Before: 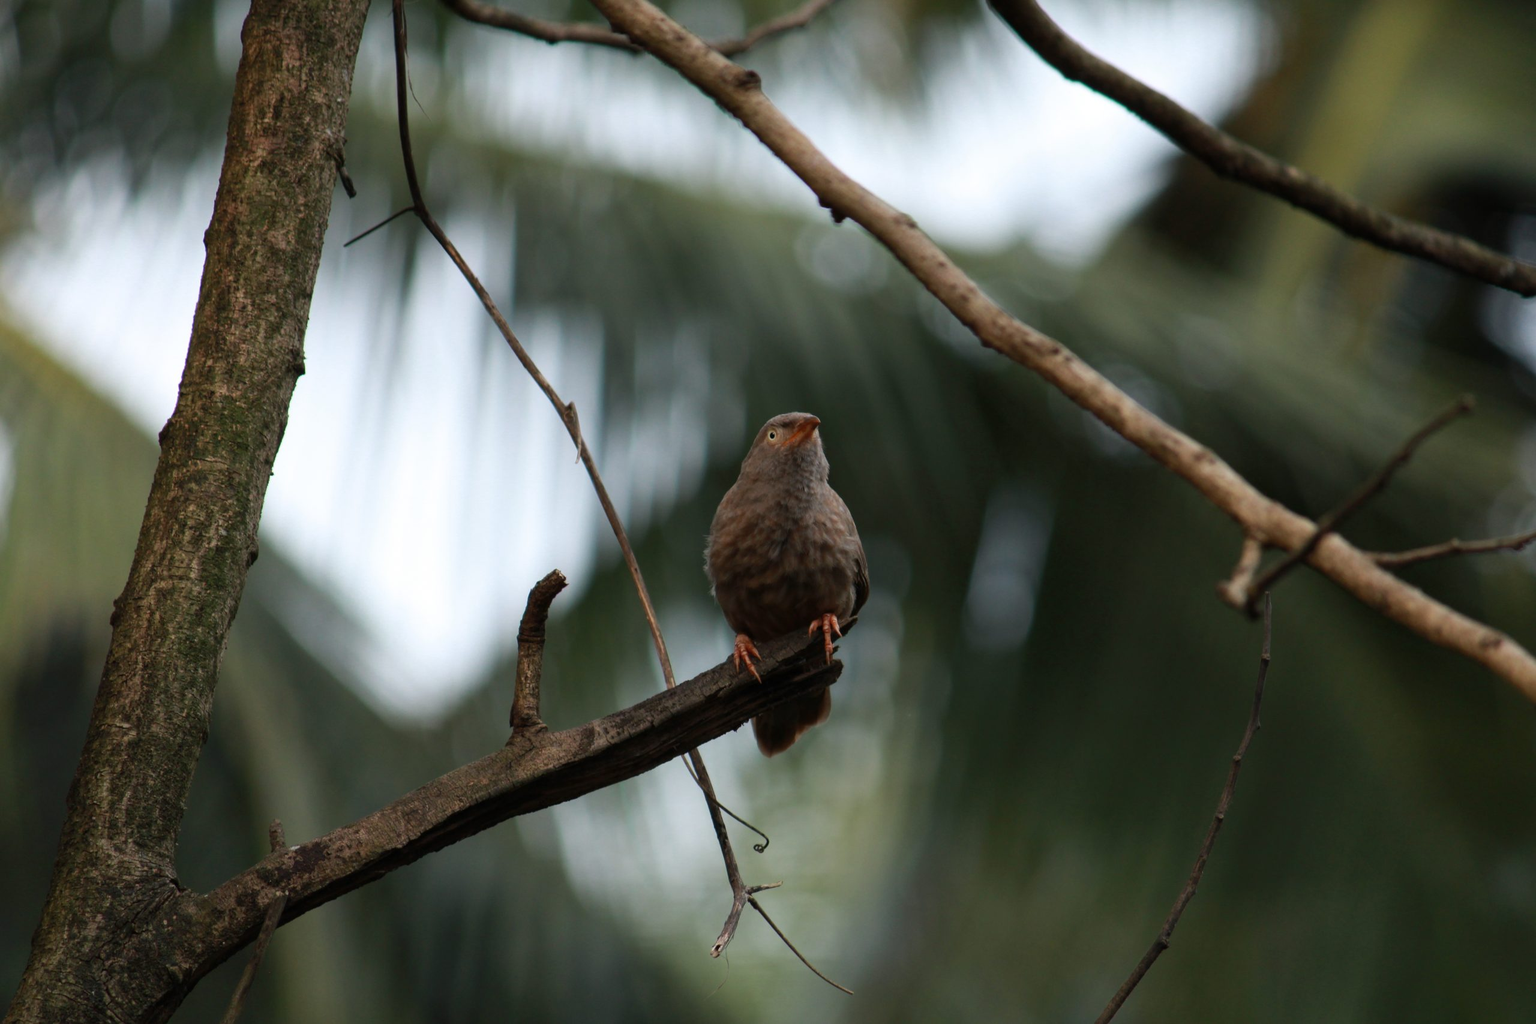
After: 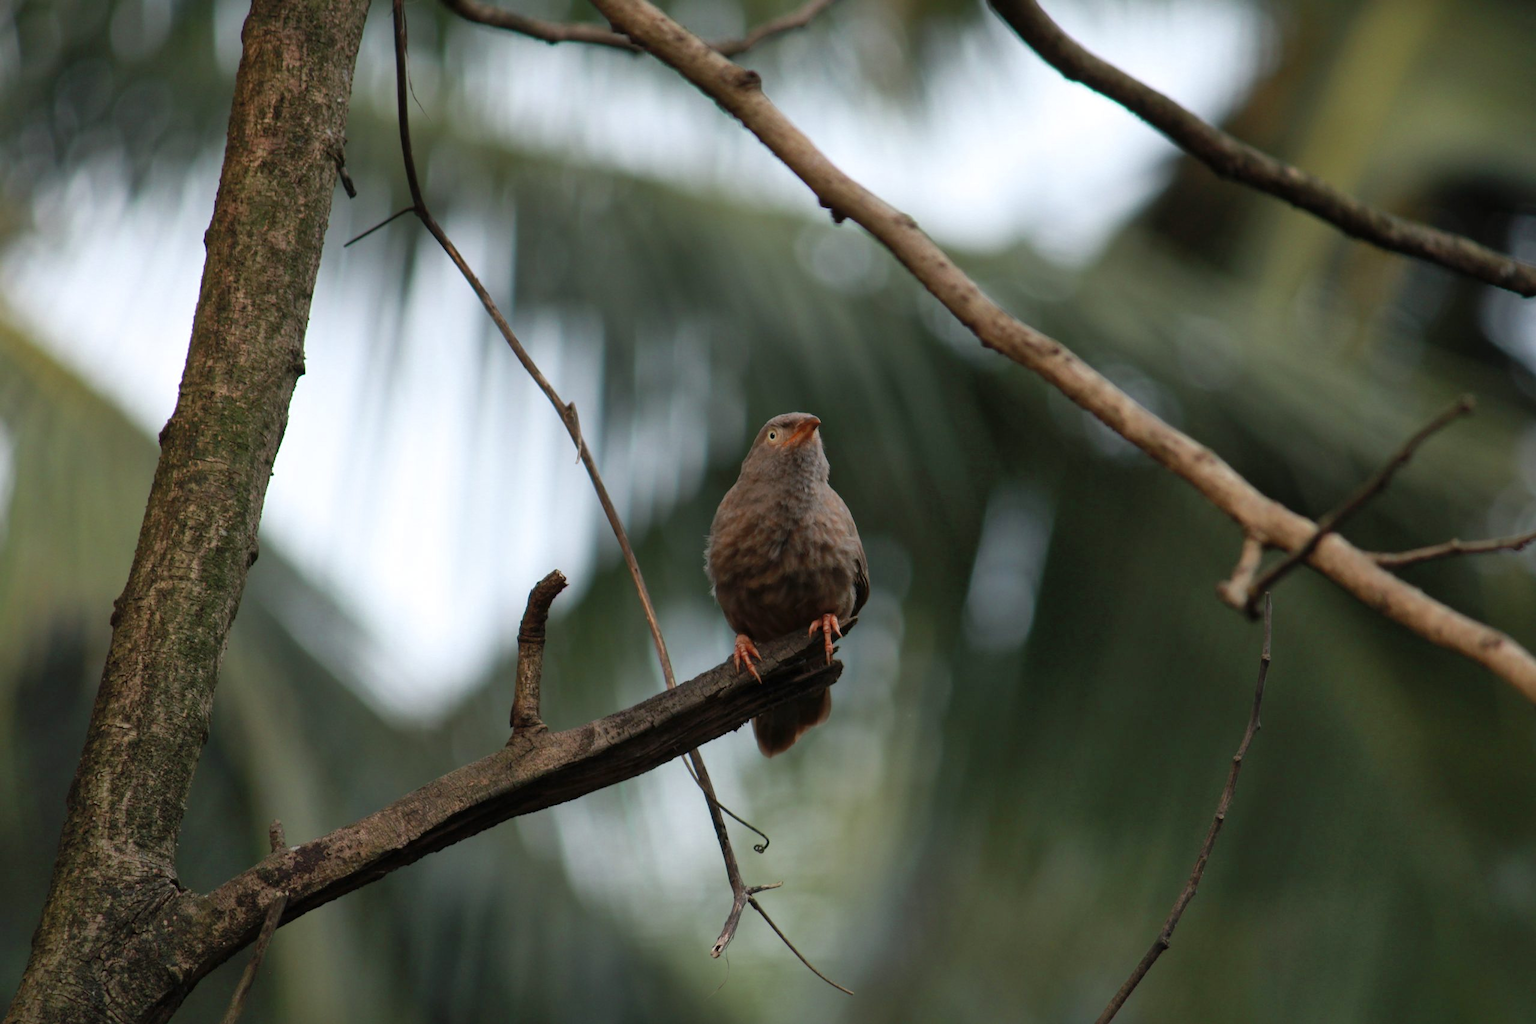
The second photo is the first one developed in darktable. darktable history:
shadows and highlights: shadows 43.2, highlights 6.91
color zones: curves: ch0 [(0.25, 0.5) (0.463, 0.627) (0.484, 0.637) (0.75, 0.5)]
